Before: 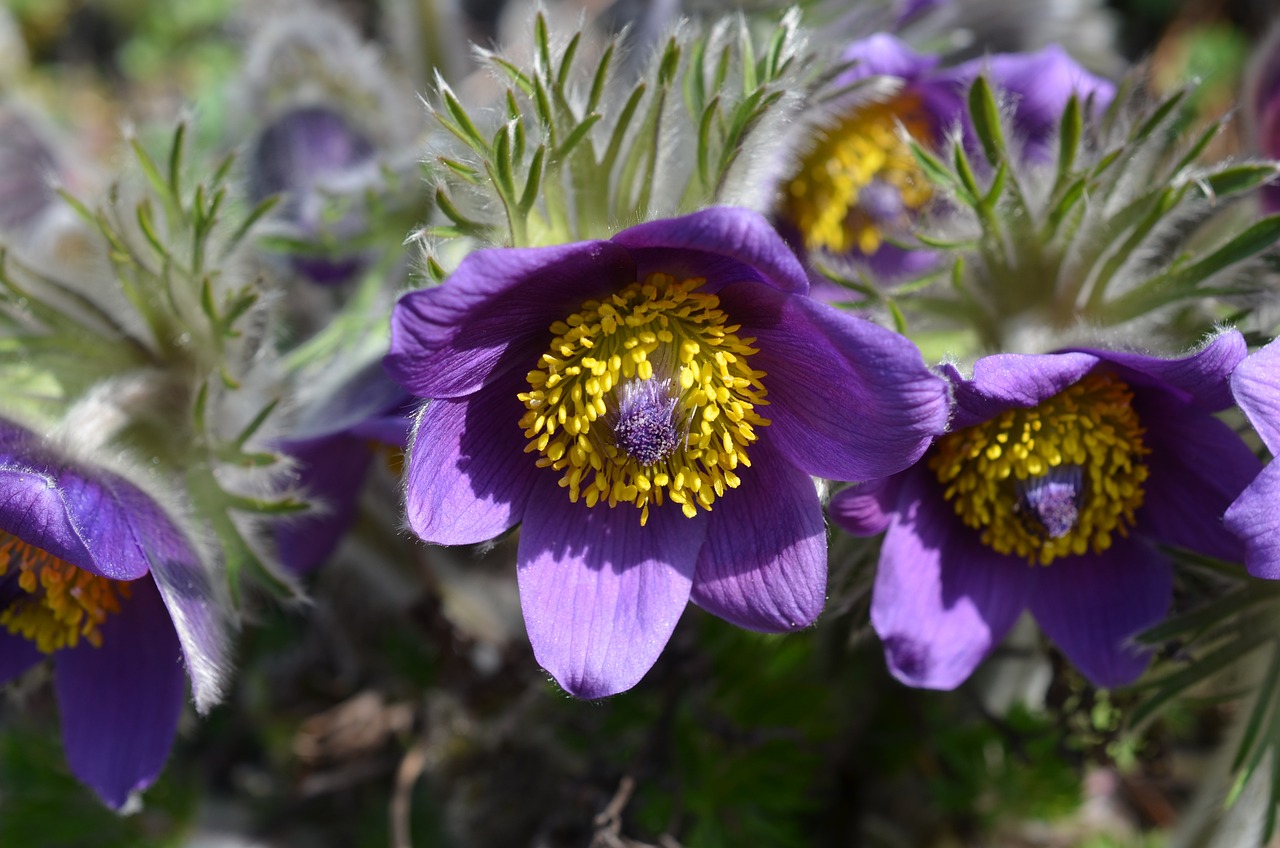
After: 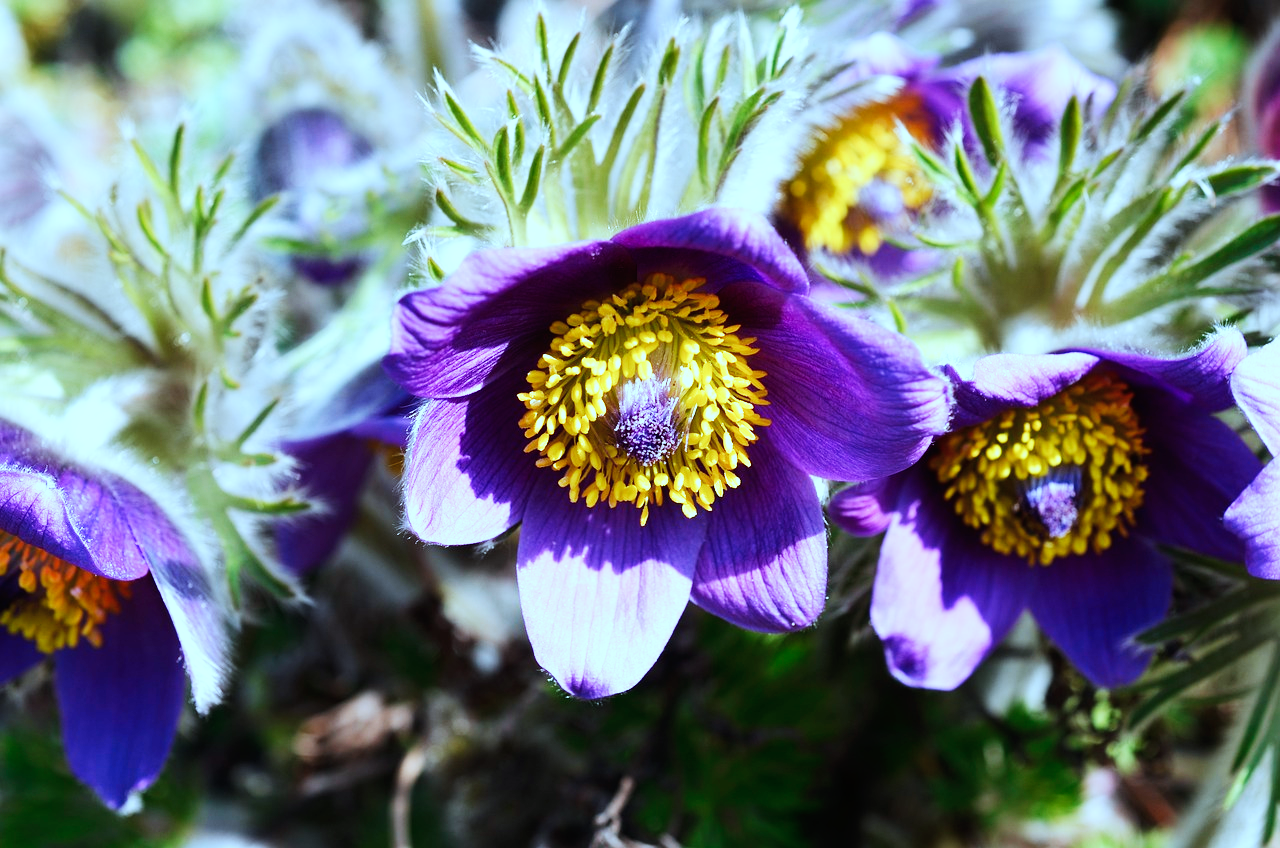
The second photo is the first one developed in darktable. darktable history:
base curve: curves: ch0 [(0, 0) (0.007, 0.004) (0.027, 0.03) (0.046, 0.07) (0.207, 0.54) (0.442, 0.872) (0.673, 0.972) (1, 1)], preserve colors none
color correction: highlights a* -9.88, highlights b* -21.72
